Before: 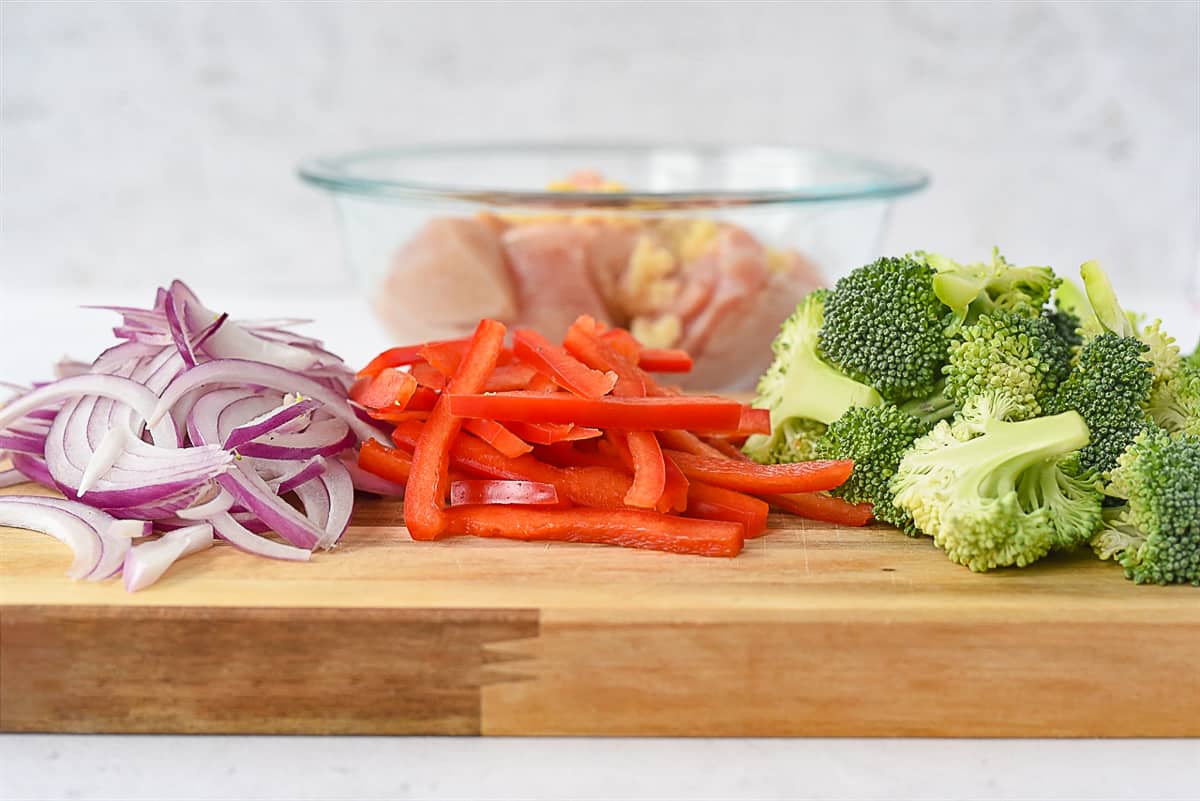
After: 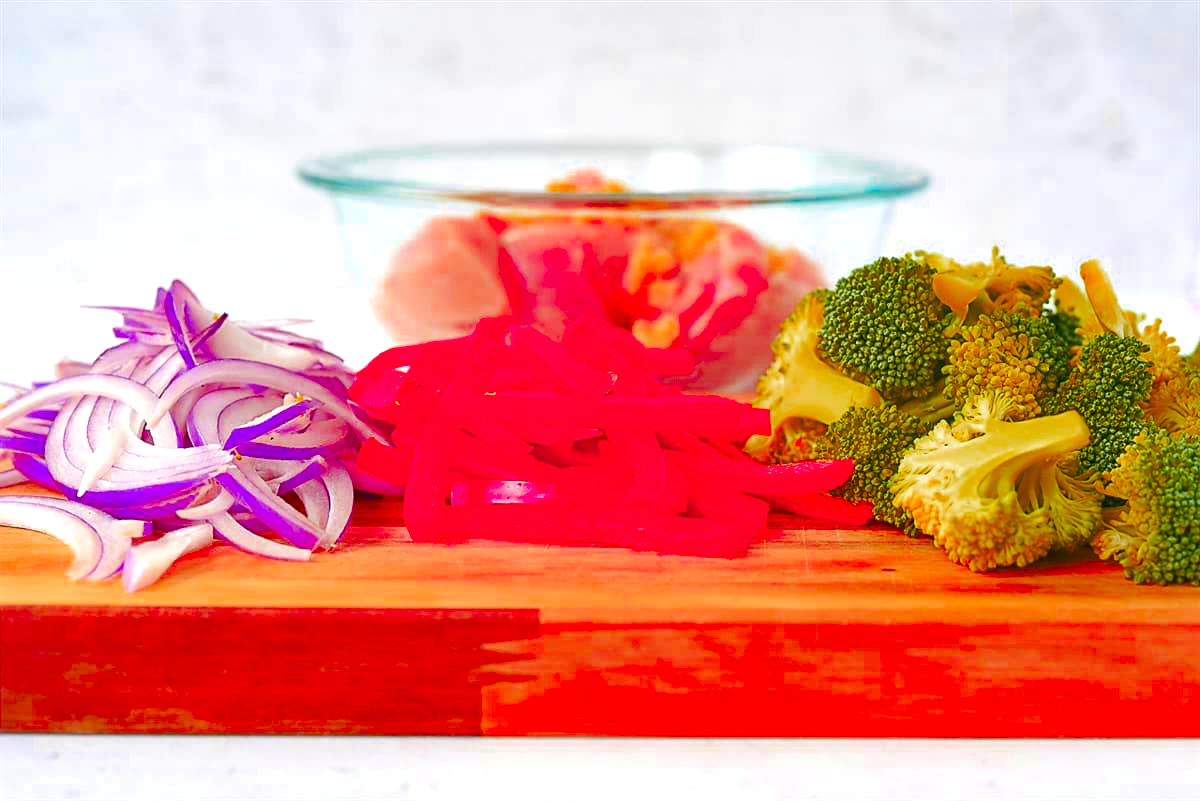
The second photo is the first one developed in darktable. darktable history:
color correction: highlights b* -0.057, saturation 1.35
color zones: curves: ch0 [(0.473, 0.374) (0.742, 0.784)]; ch1 [(0.354, 0.737) (0.742, 0.705)]; ch2 [(0.318, 0.421) (0.758, 0.532)]
color balance rgb: perceptual saturation grading › global saturation 9.371%, perceptual saturation grading › highlights -13.843%, perceptual saturation grading › mid-tones 14.41%, perceptual saturation grading › shadows 23.606%, perceptual brilliance grading › global brilliance 9.423%, perceptual brilliance grading › shadows 15.219%
